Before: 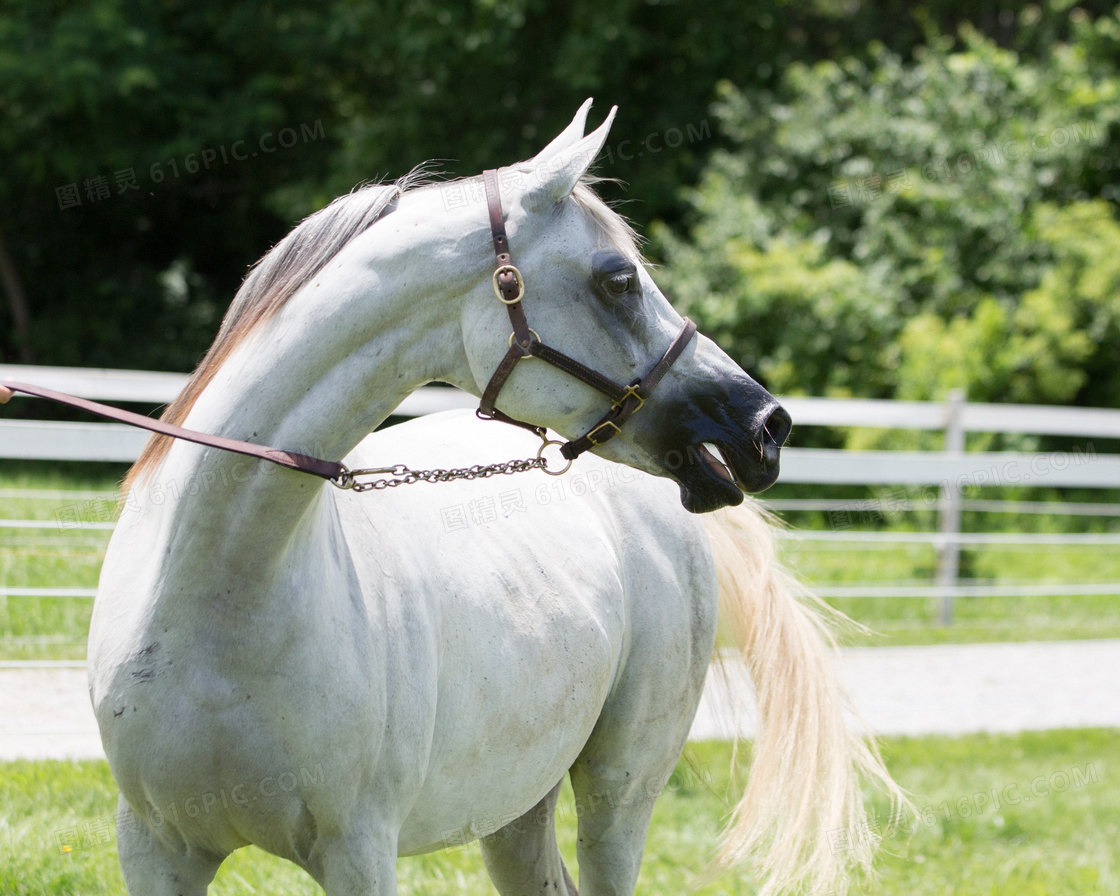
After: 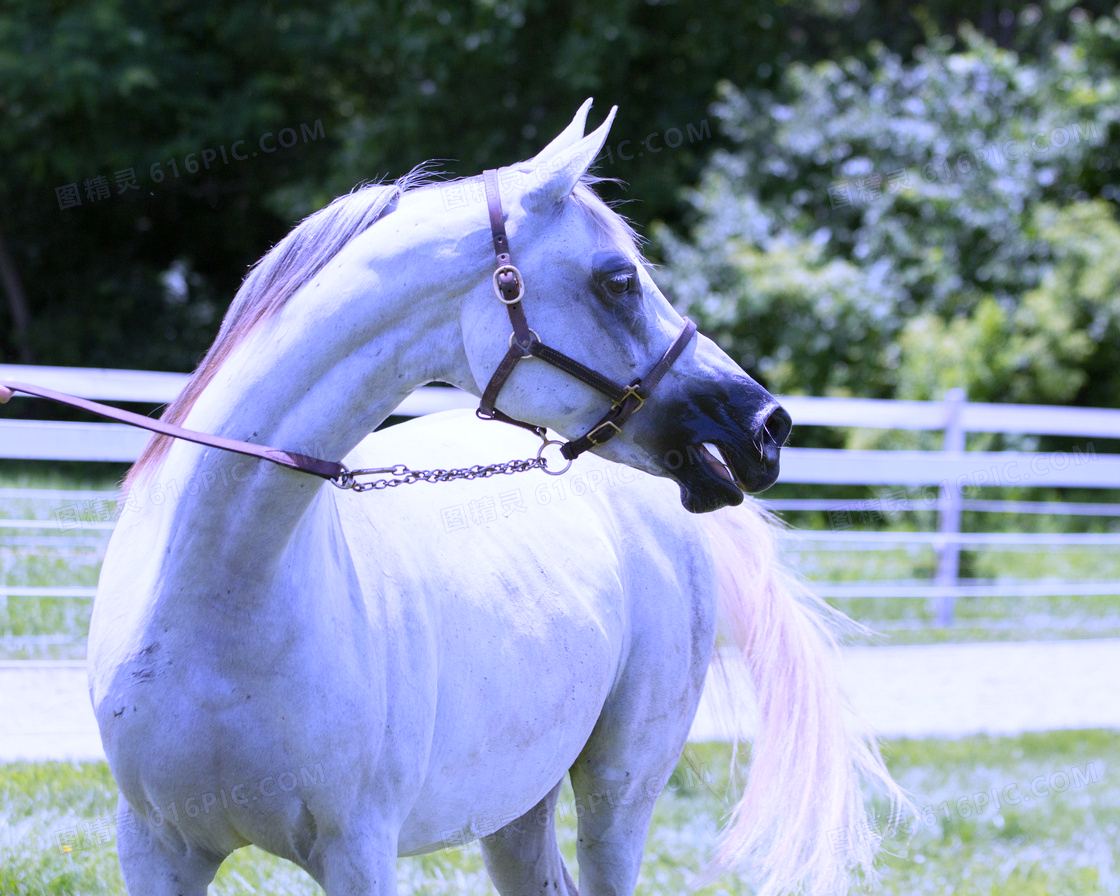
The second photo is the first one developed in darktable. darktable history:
white balance: red 0.98, blue 1.61
color correction: highlights a* 0.003, highlights b* -0.283
